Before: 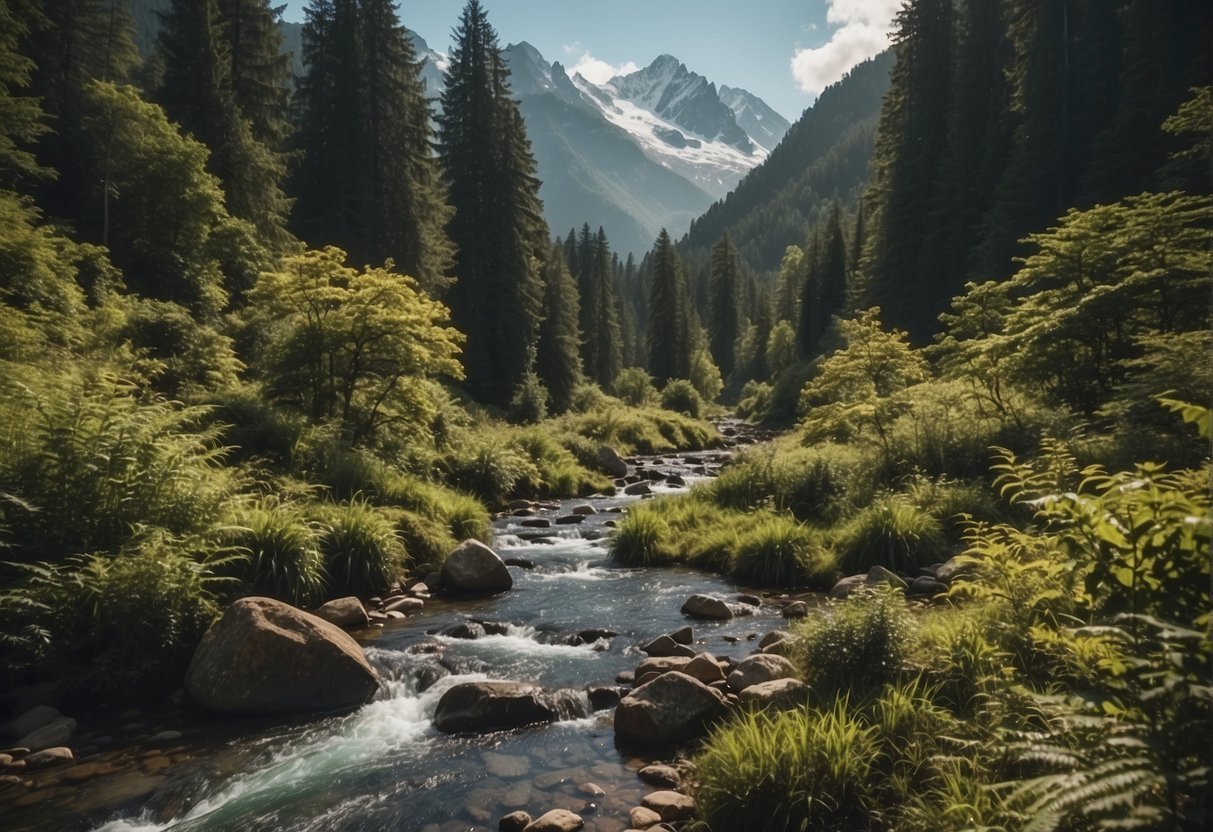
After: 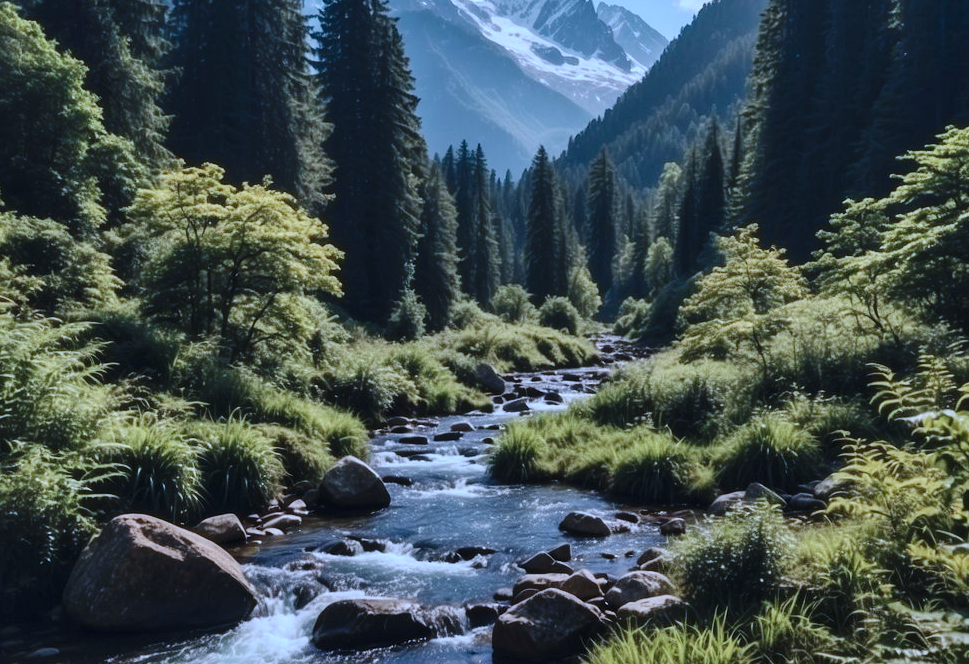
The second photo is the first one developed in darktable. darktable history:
tone curve: curves: ch0 [(0, 0) (0.003, 0.005) (0.011, 0.006) (0.025, 0.013) (0.044, 0.027) (0.069, 0.042) (0.1, 0.06) (0.136, 0.085) (0.177, 0.118) (0.224, 0.171) (0.277, 0.239) (0.335, 0.314) (0.399, 0.394) (0.468, 0.473) (0.543, 0.552) (0.623, 0.64) (0.709, 0.718) (0.801, 0.801) (0.898, 0.882) (1, 1)], preserve colors none
color calibration: illuminant as shot in camera, adaptation linear Bradford (ICC v4), x 0.406, y 0.405, temperature 3570.35 K, saturation algorithm version 1 (2020)
shadows and highlights: low approximation 0.01, soften with gaussian
crop and rotate: left 10.071%, top 10.071%, right 10.02%, bottom 10.02%
local contrast: highlights 100%, shadows 100%, detail 120%, midtone range 0.2
